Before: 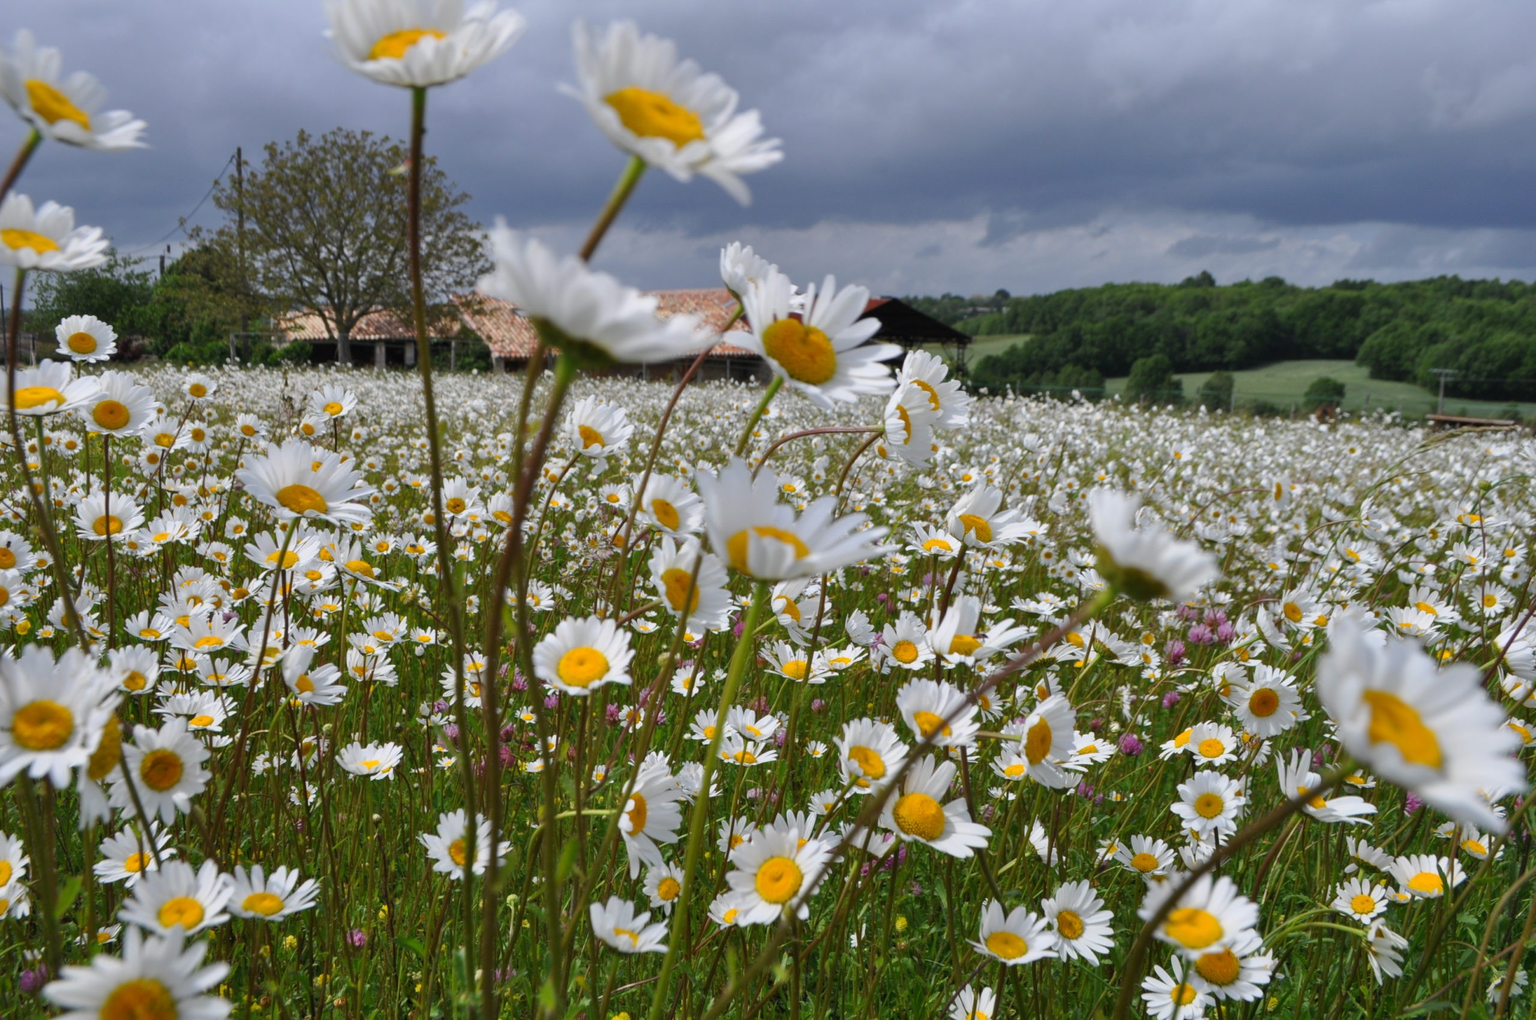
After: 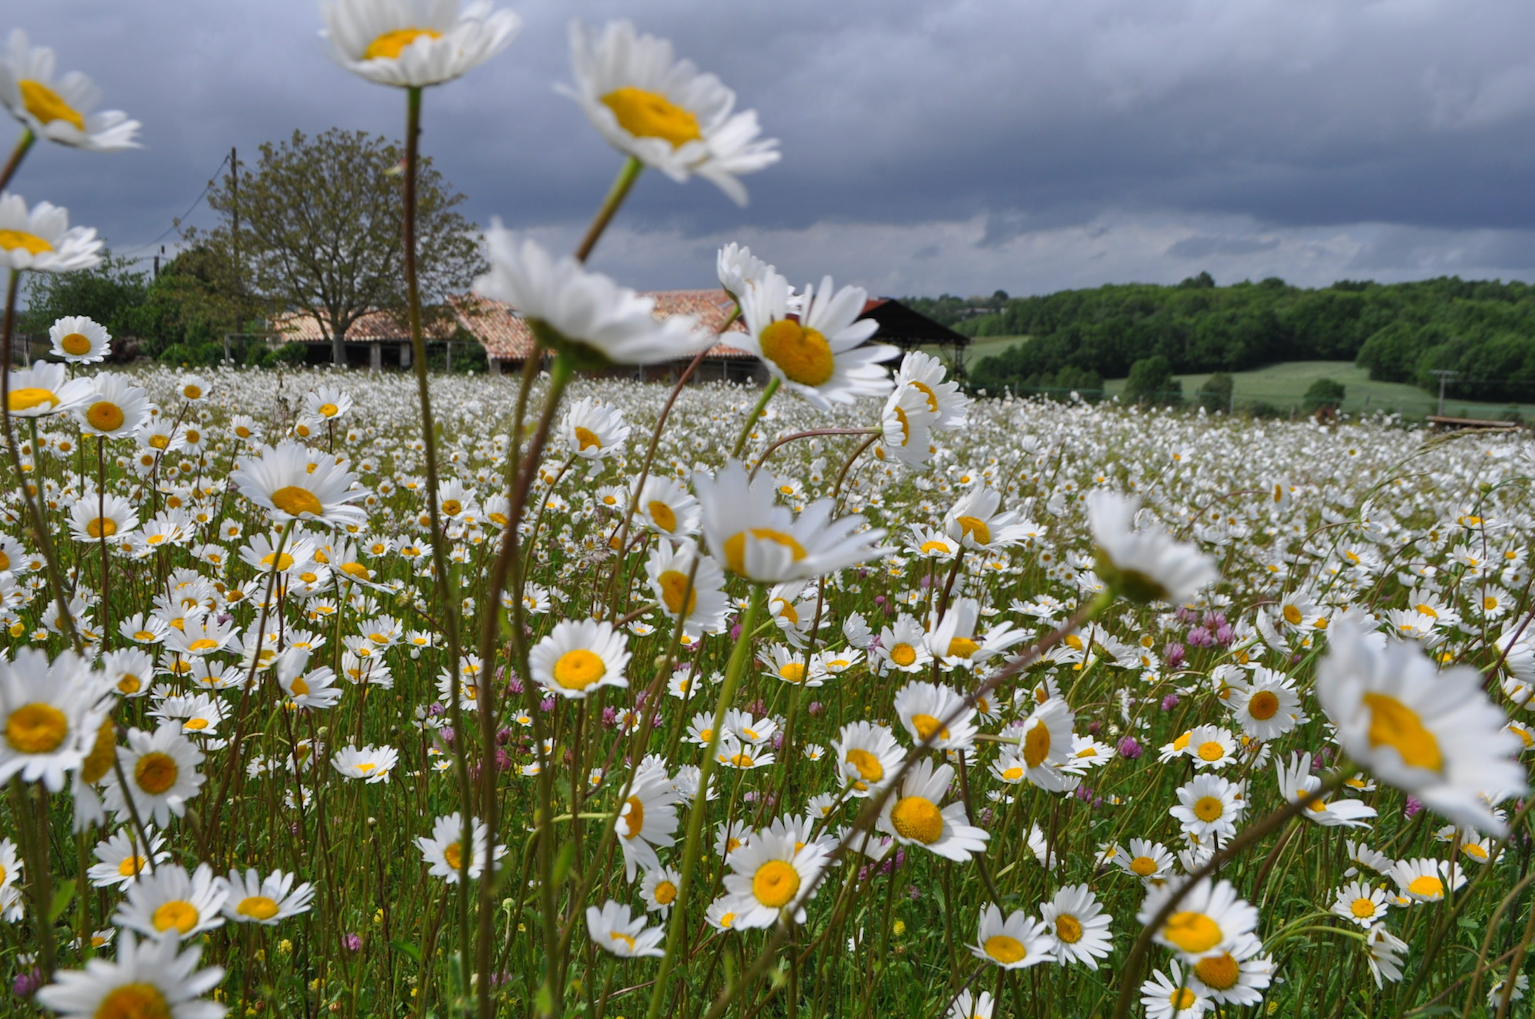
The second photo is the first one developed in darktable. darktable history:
crop and rotate: left 0.448%, top 0.167%, bottom 0.282%
